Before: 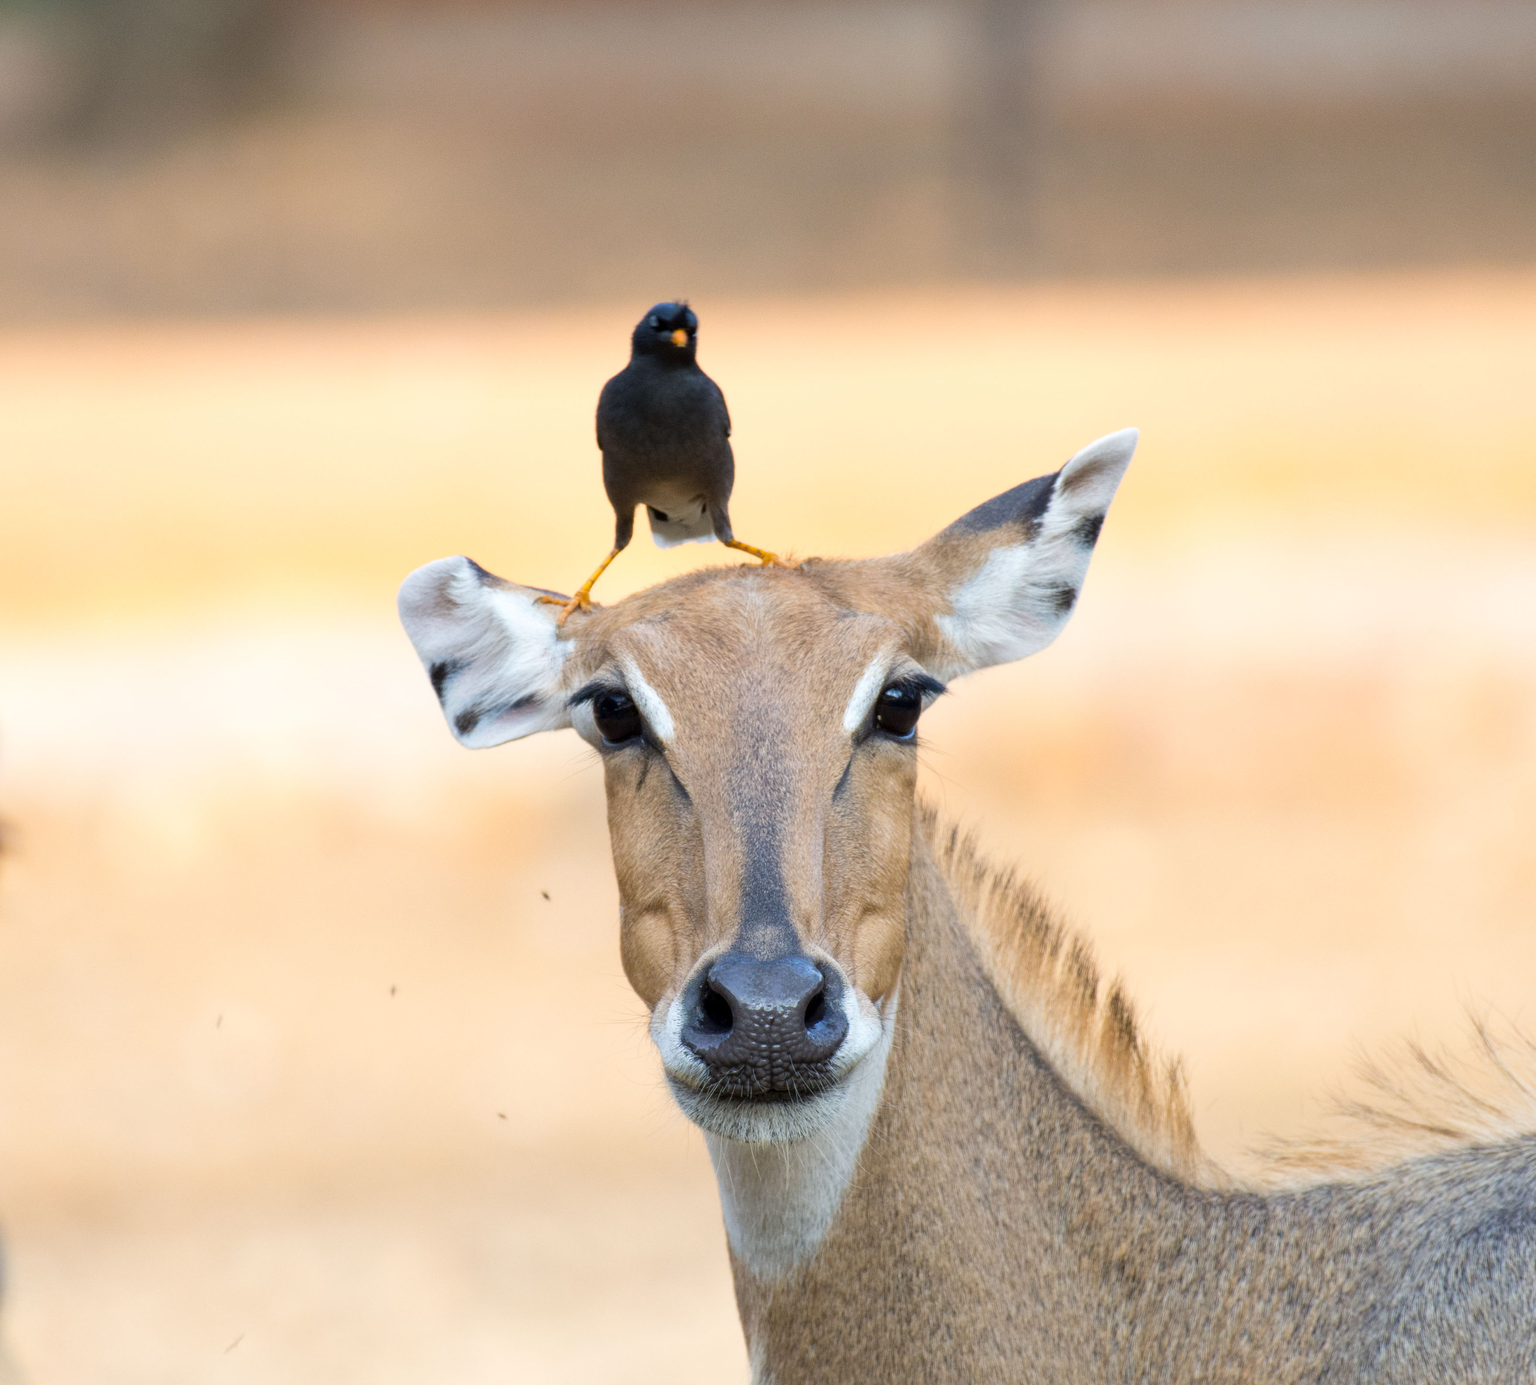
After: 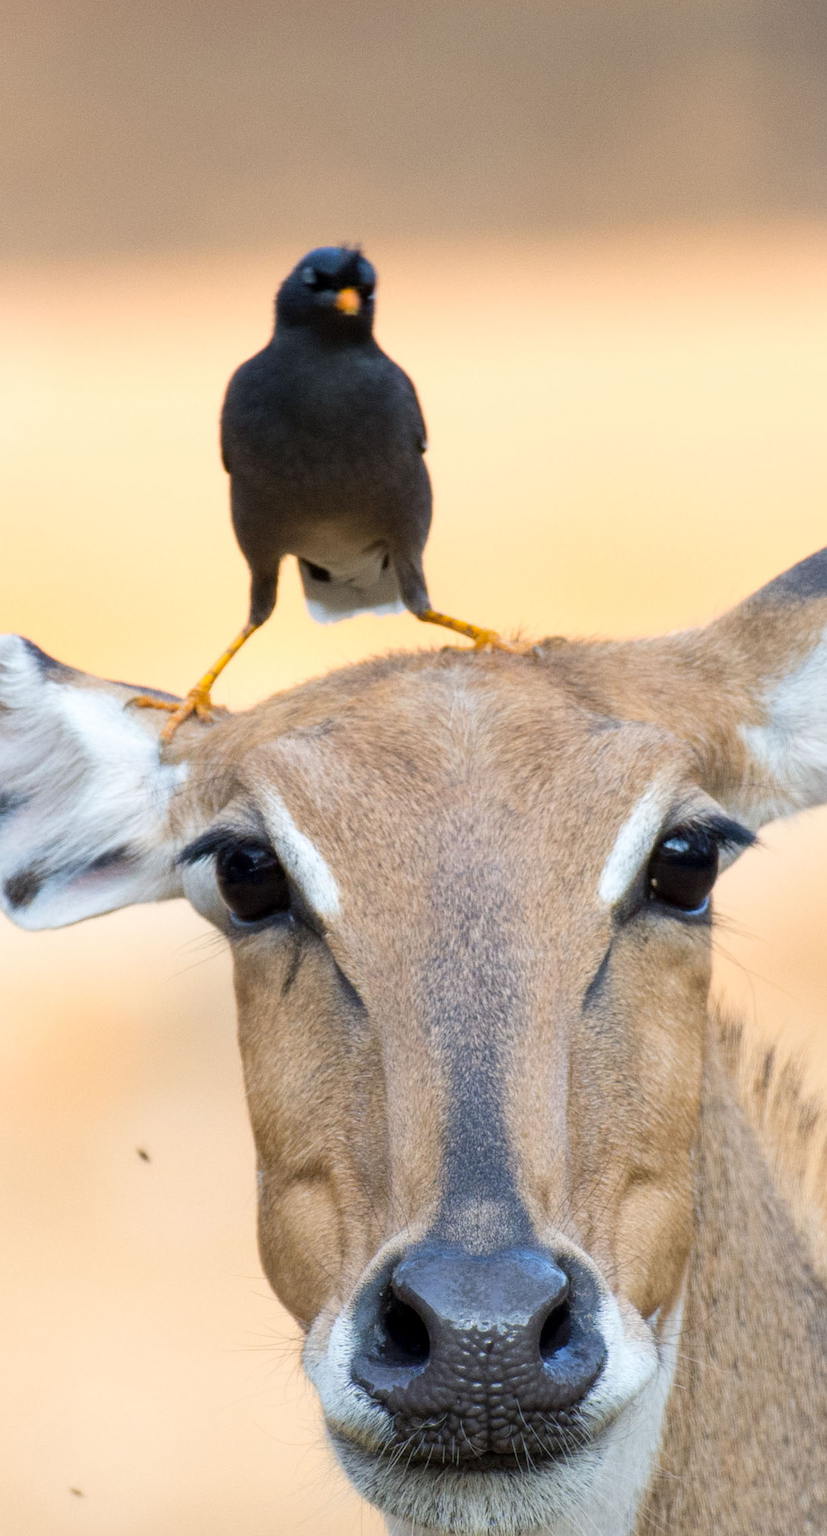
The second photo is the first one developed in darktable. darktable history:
rgb levels: preserve colors max RGB
crop and rotate: left 29.476%, top 10.214%, right 35.32%, bottom 17.333%
